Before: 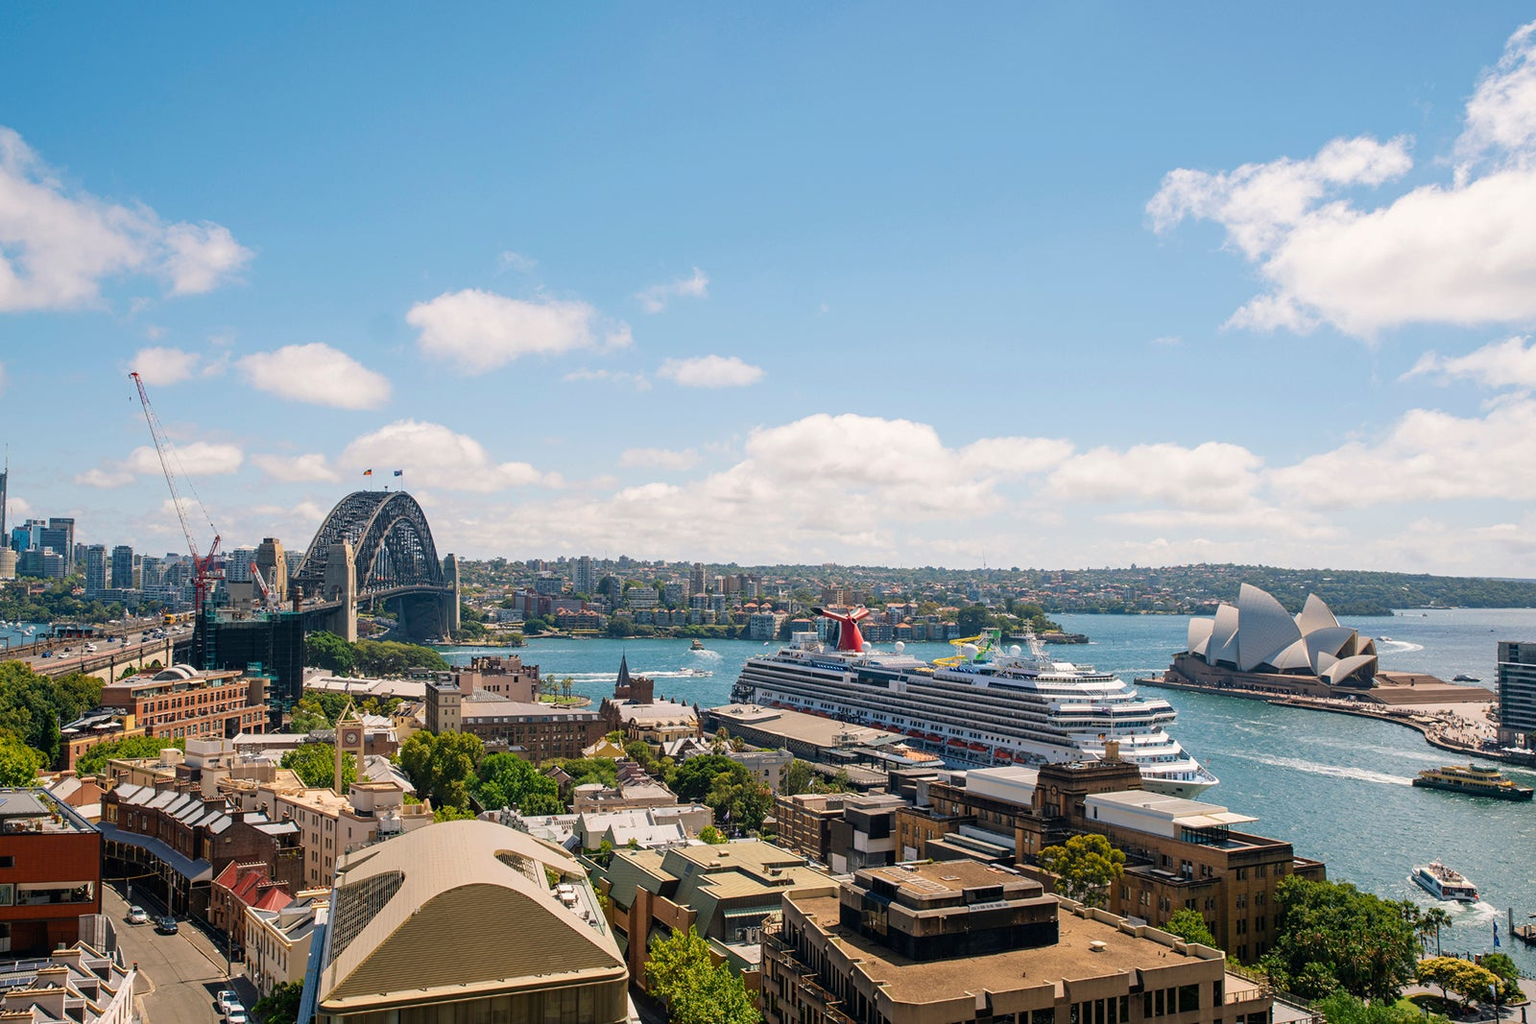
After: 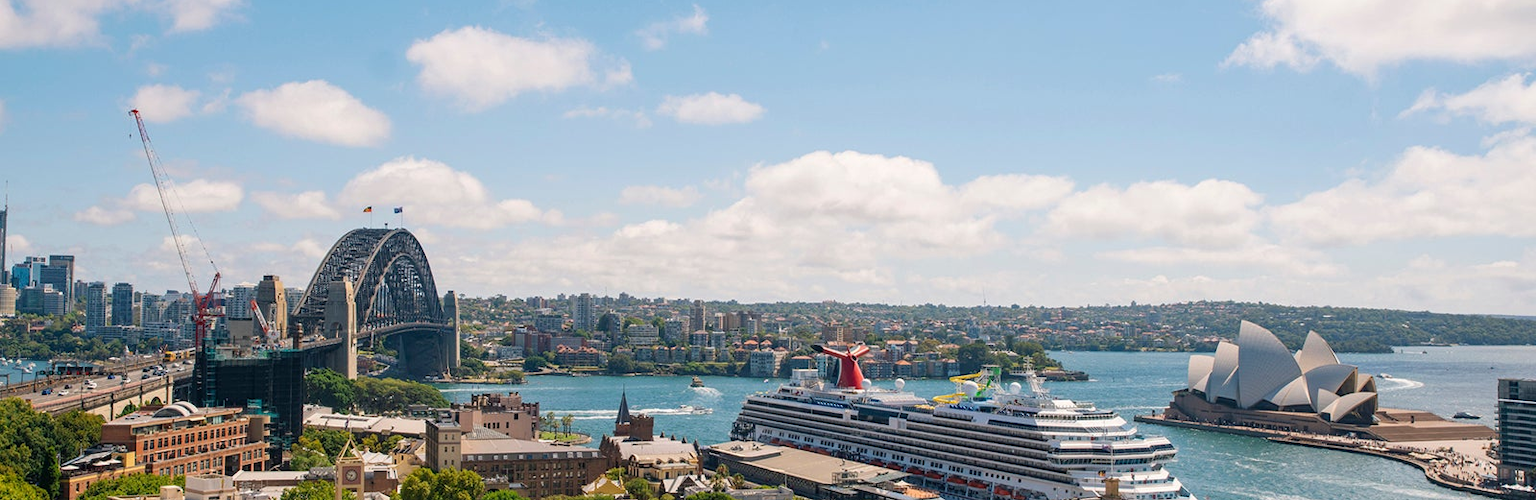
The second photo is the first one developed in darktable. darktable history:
crop and rotate: top 25.756%, bottom 25.35%
